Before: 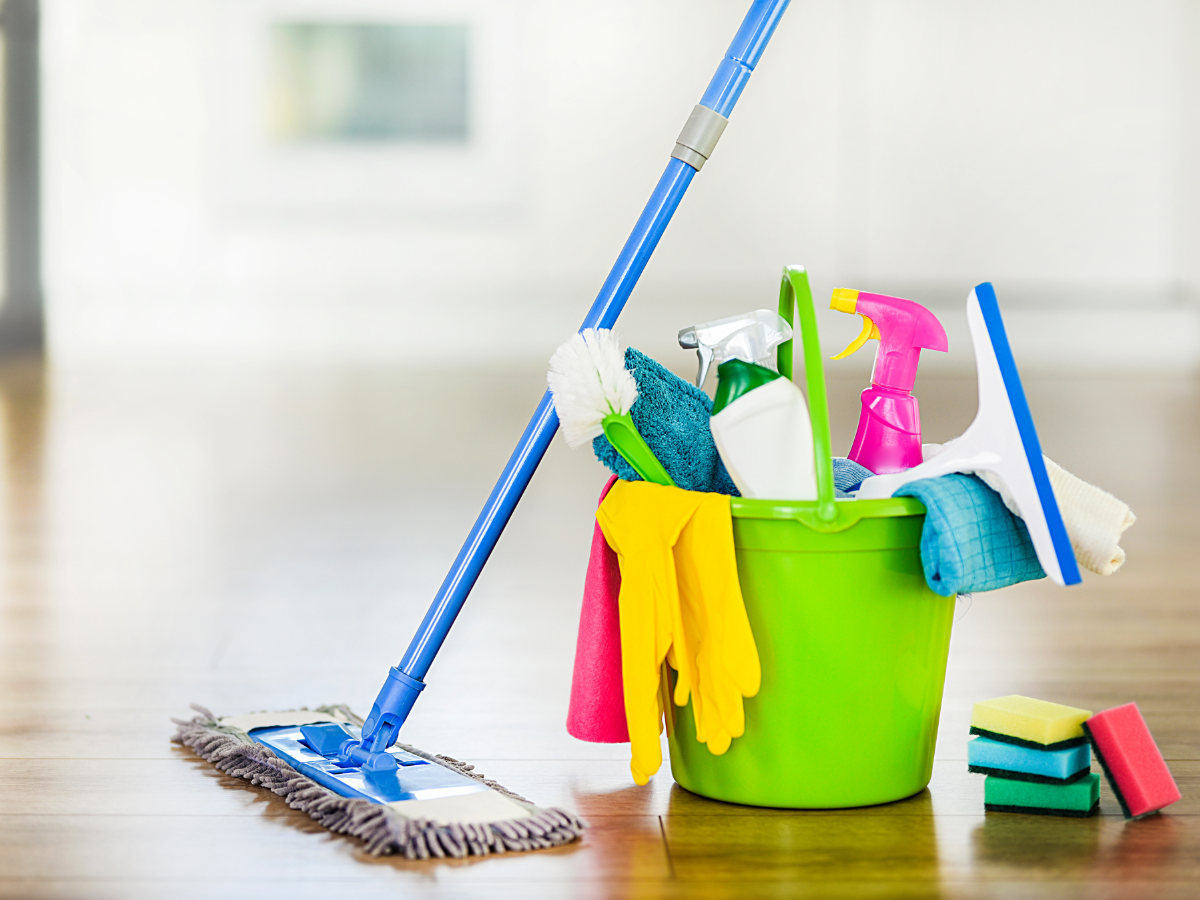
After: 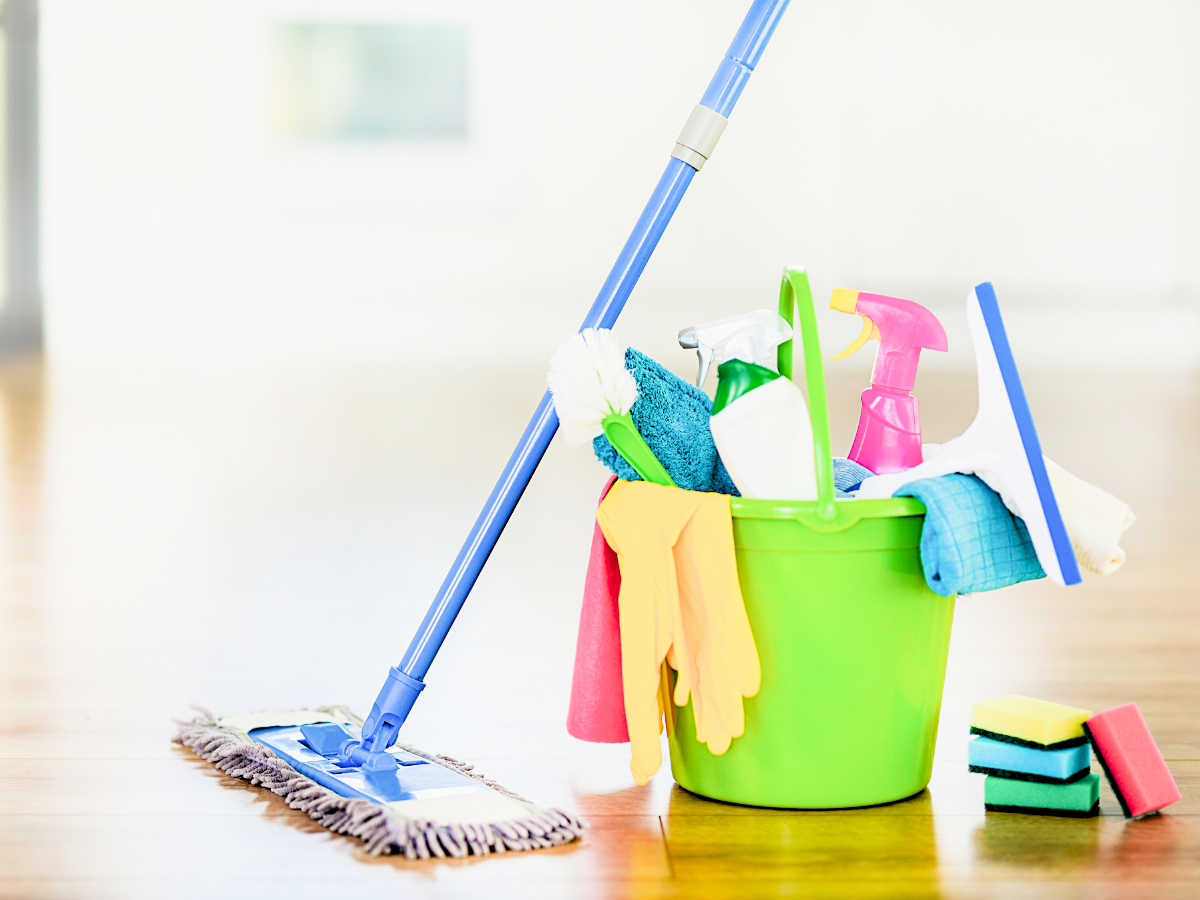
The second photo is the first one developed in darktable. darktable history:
exposure: black level correction 0.009, exposure 1.425 EV, compensate highlight preservation false
filmic rgb: black relative exposure -6.68 EV, white relative exposure 4.56 EV, hardness 3.25
